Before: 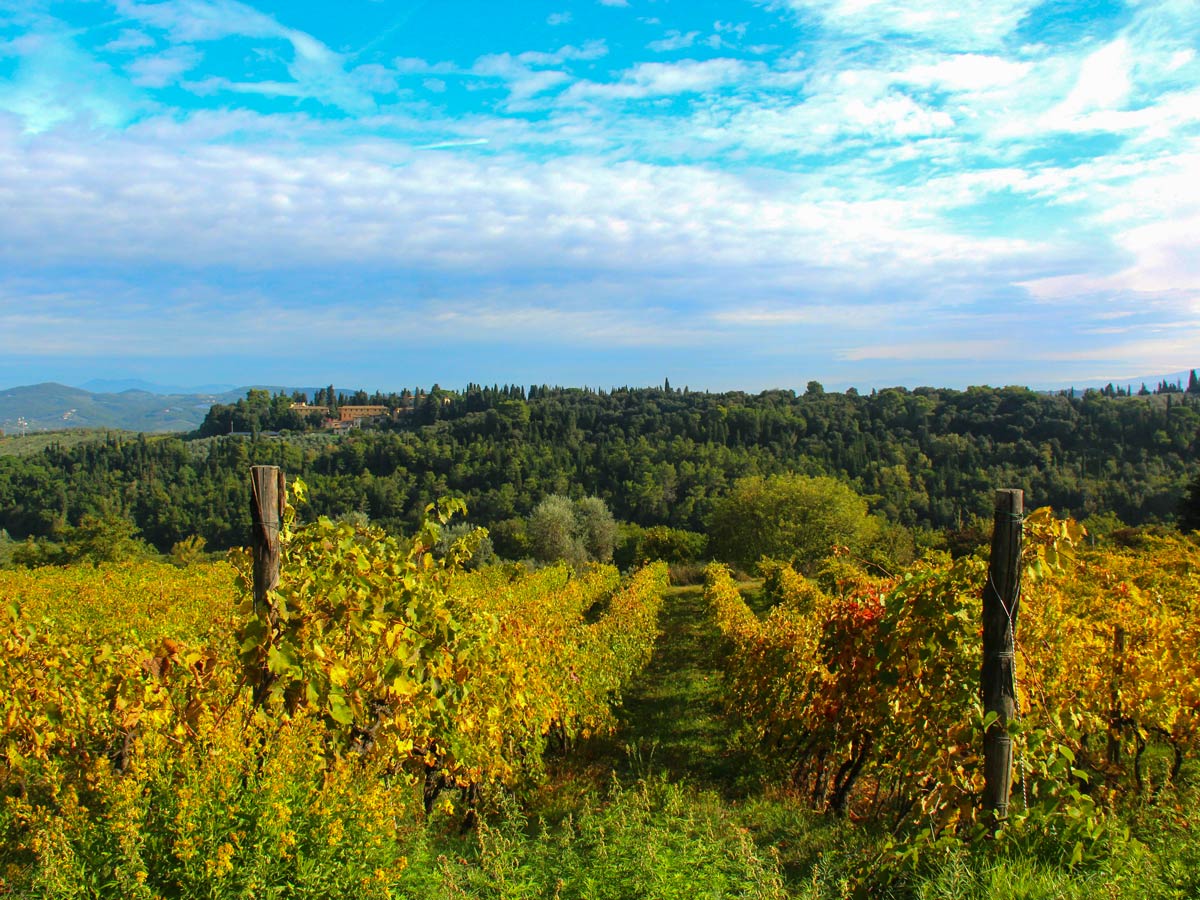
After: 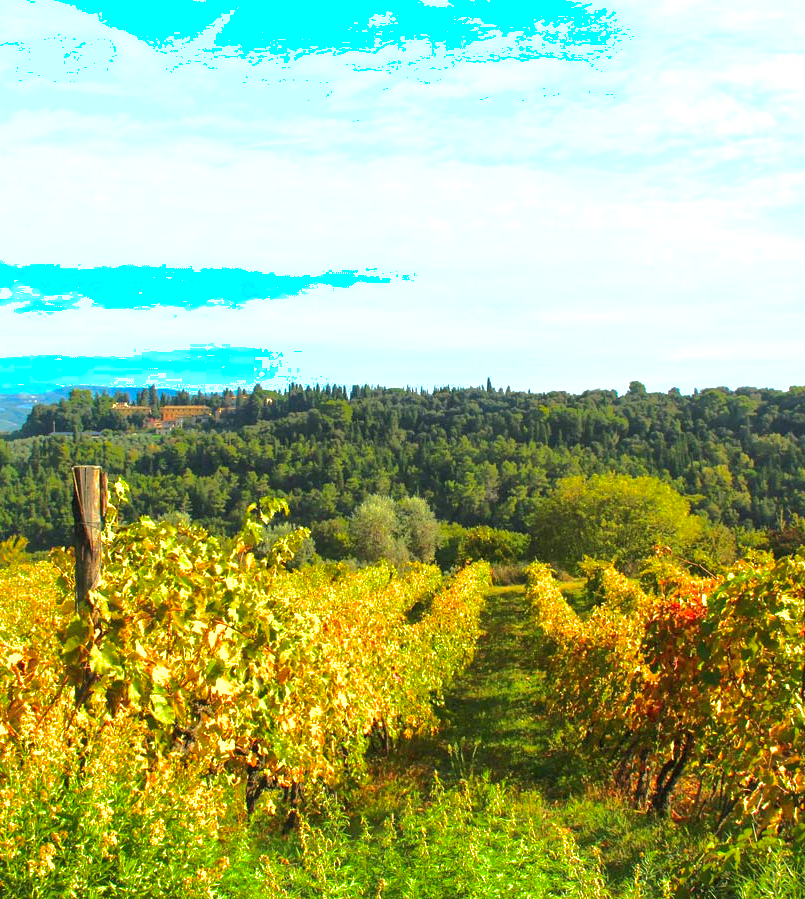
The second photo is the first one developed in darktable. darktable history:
contrast brightness saturation: contrast 0.099, brightness 0.026, saturation 0.086
shadows and highlights: shadows 40.18, highlights -60.08
crop and rotate: left 14.837%, right 18.073%
exposure: black level correction 0, exposure 1.199 EV, compensate highlight preservation false
